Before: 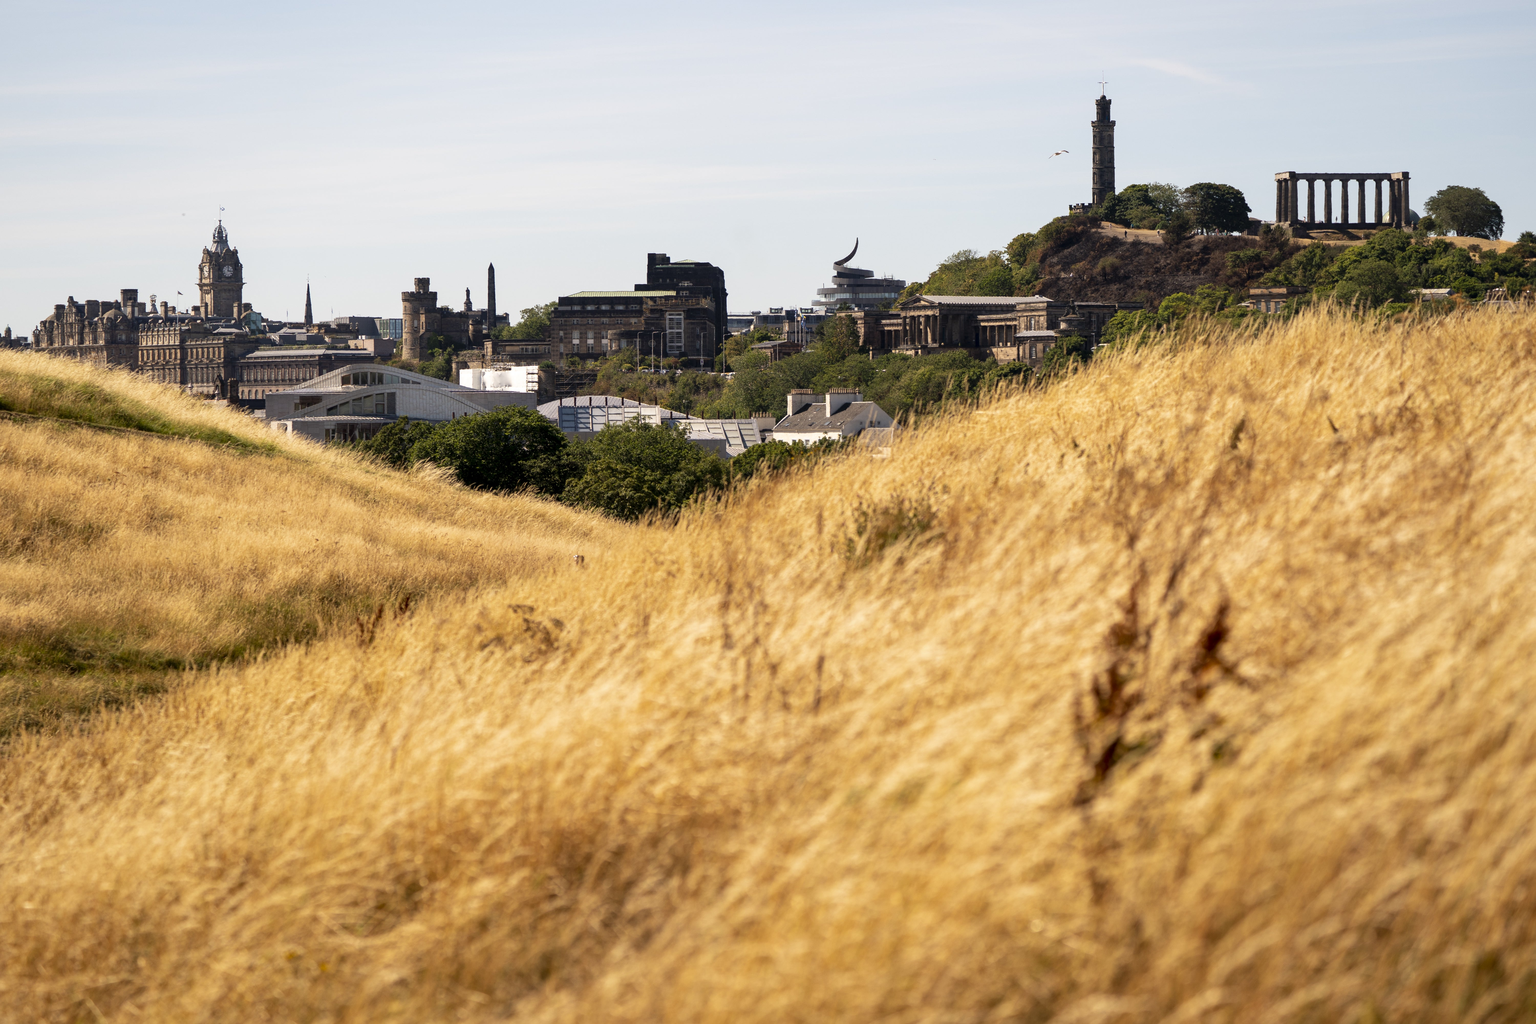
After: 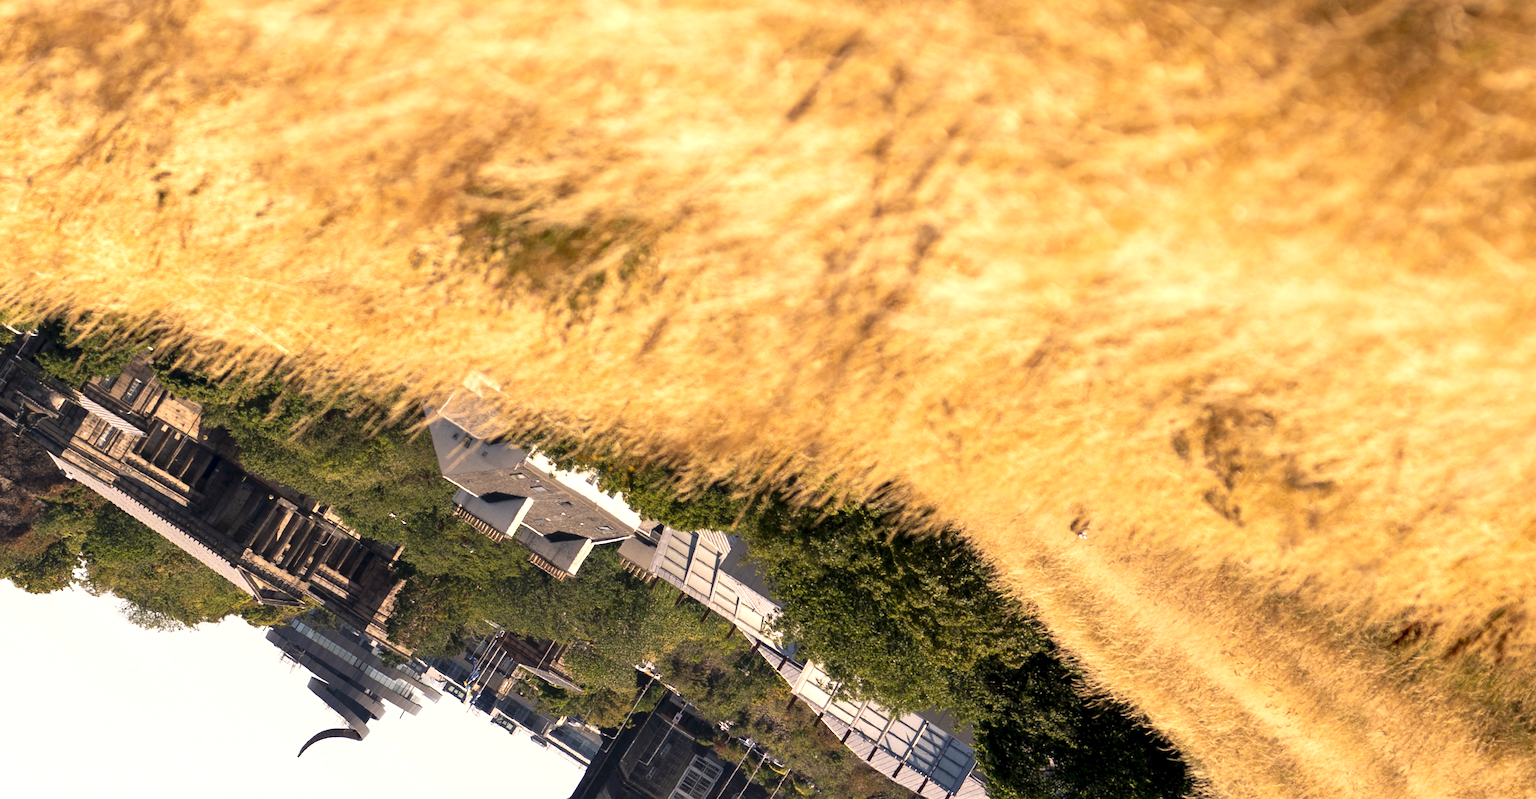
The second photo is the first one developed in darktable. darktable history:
crop and rotate: angle 147.19°, left 9.22%, top 15.672%, right 4.505%, bottom 16.966%
color balance rgb: highlights gain › chroma 3.208%, highlights gain › hue 57.09°, perceptual saturation grading › global saturation -0.113%
exposure: black level correction 0.001, exposure 0.498 EV, compensate highlight preservation false
